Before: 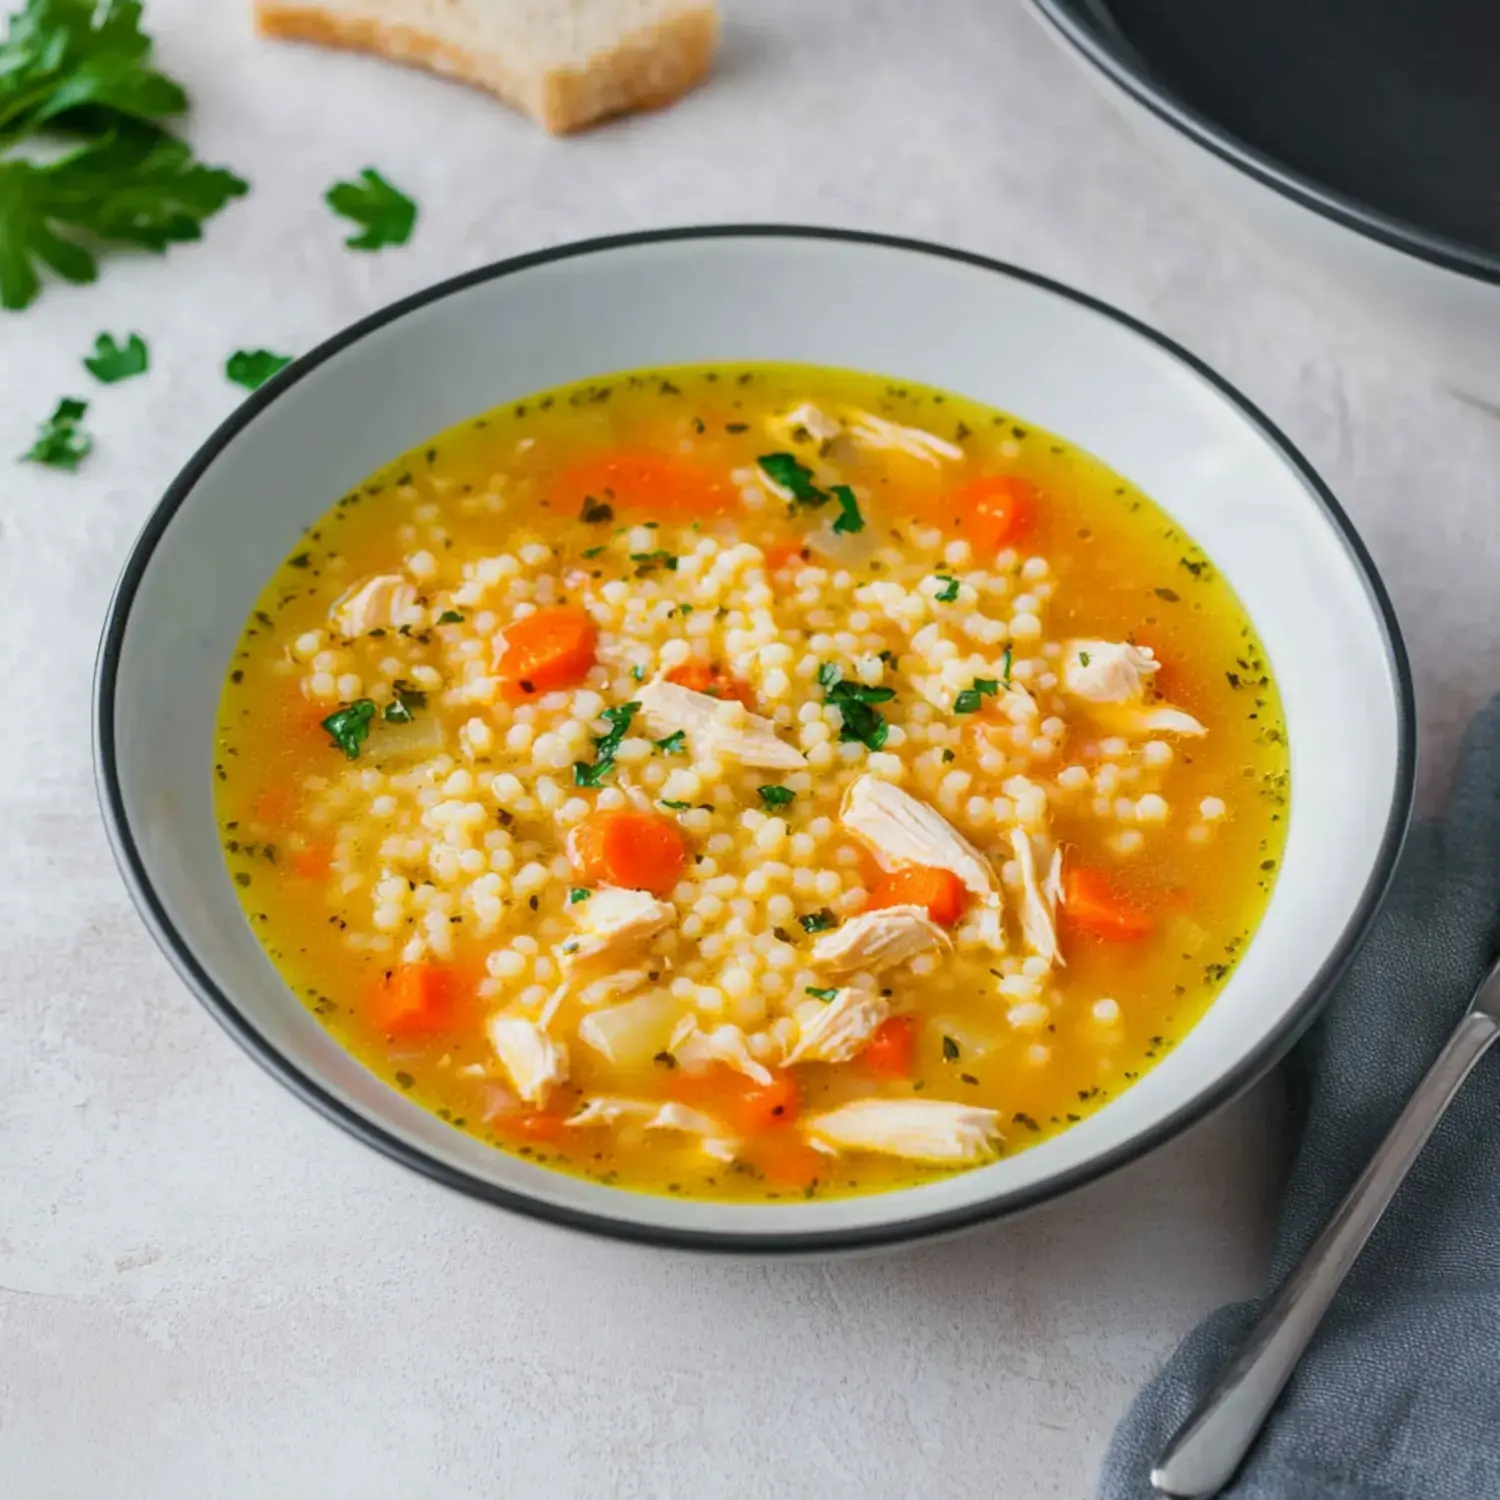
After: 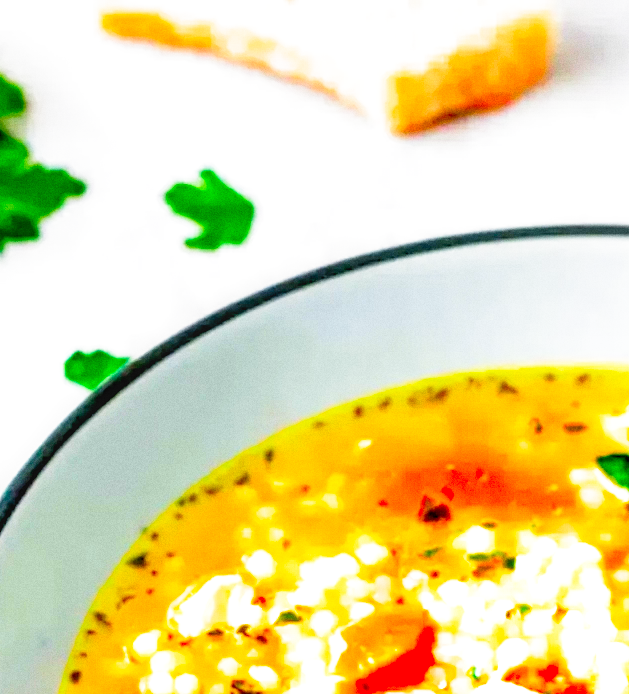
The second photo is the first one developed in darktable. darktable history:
crop and rotate: left 10.817%, top 0.062%, right 47.194%, bottom 53.626%
local contrast: on, module defaults
color correction: saturation 1.8
grain: on, module defaults
rgb levels: preserve colors sum RGB, levels [[0.038, 0.433, 0.934], [0, 0.5, 1], [0, 0.5, 1]]
filmic rgb: middle gray luminance 8.8%, black relative exposure -6.3 EV, white relative exposure 2.7 EV, threshold 6 EV, target black luminance 0%, hardness 4.74, latitude 73.47%, contrast 1.332, shadows ↔ highlights balance 10.13%, add noise in highlights 0, preserve chrominance no, color science v3 (2019), use custom middle-gray values true, iterations of high-quality reconstruction 0, contrast in highlights soft, enable highlight reconstruction true
color calibration: illuminant same as pipeline (D50), x 0.346, y 0.359, temperature 5002.42 K
